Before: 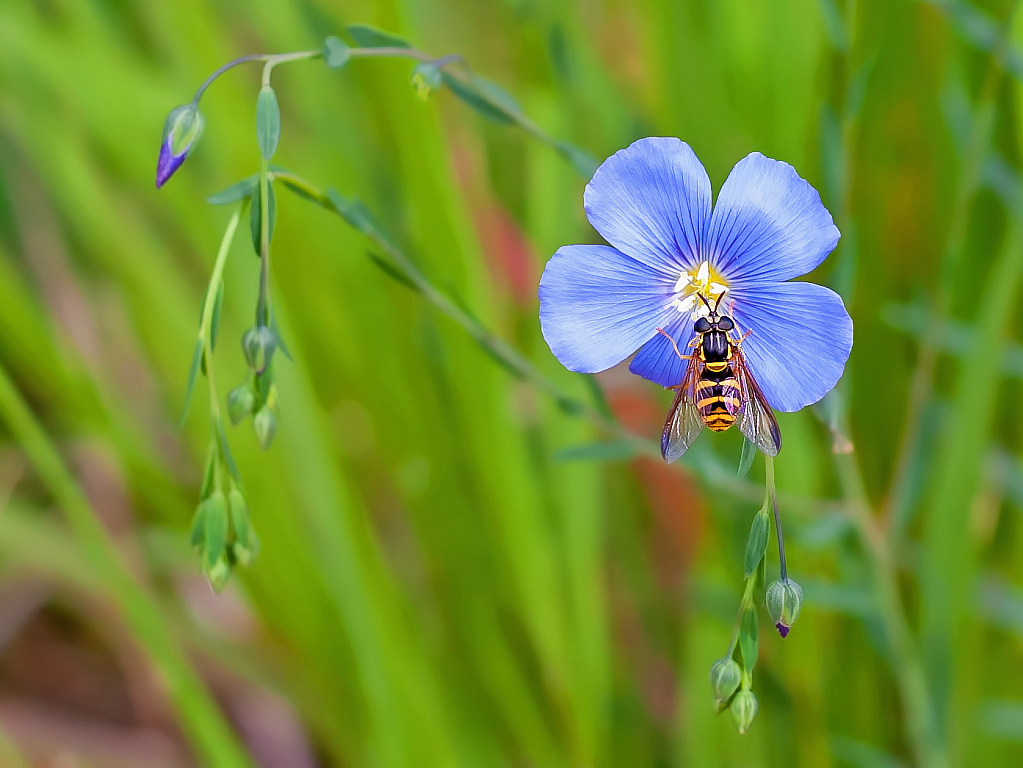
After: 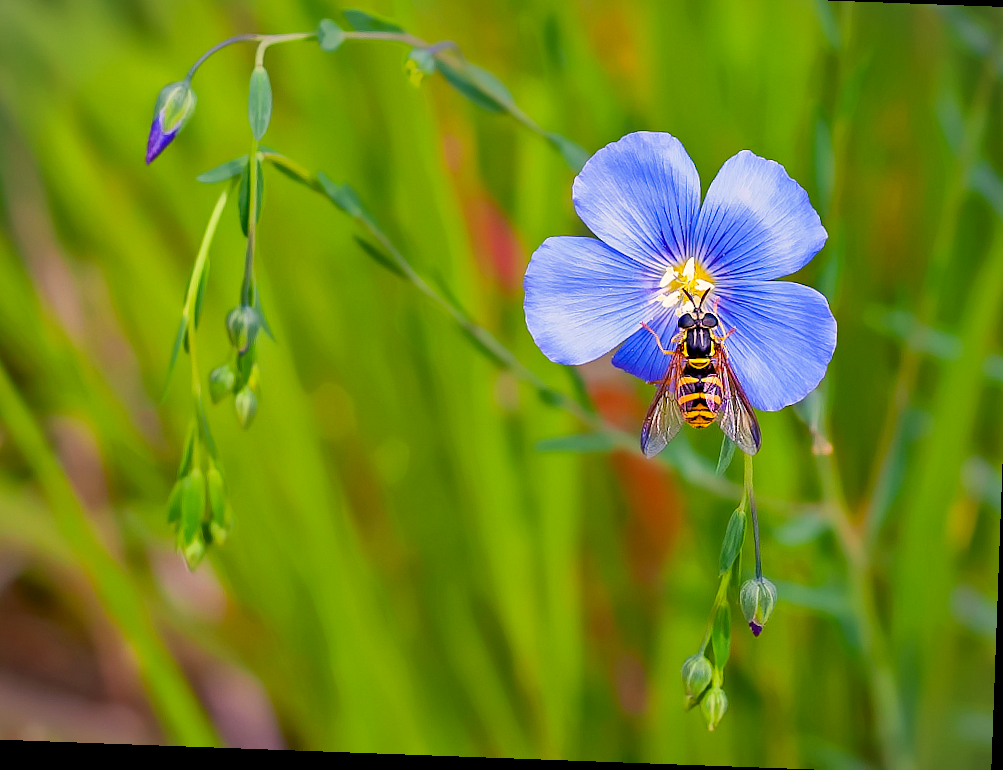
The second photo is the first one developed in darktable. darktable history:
crop and rotate: angle -2.1°, left 3.074%, top 3.687%, right 1.404%, bottom 0.57%
vignetting: fall-off start 100.88%, fall-off radius 65.35%, automatic ratio true
local contrast: mode bilateral grid, contrast 20, coarseness 49, detail 119%, midtone range 0.2
color balance rgb: highlights gain › chroma 3.089%, highlights gain › hue 60.18°, perceptual saturation grading › global saturation 25.775%
